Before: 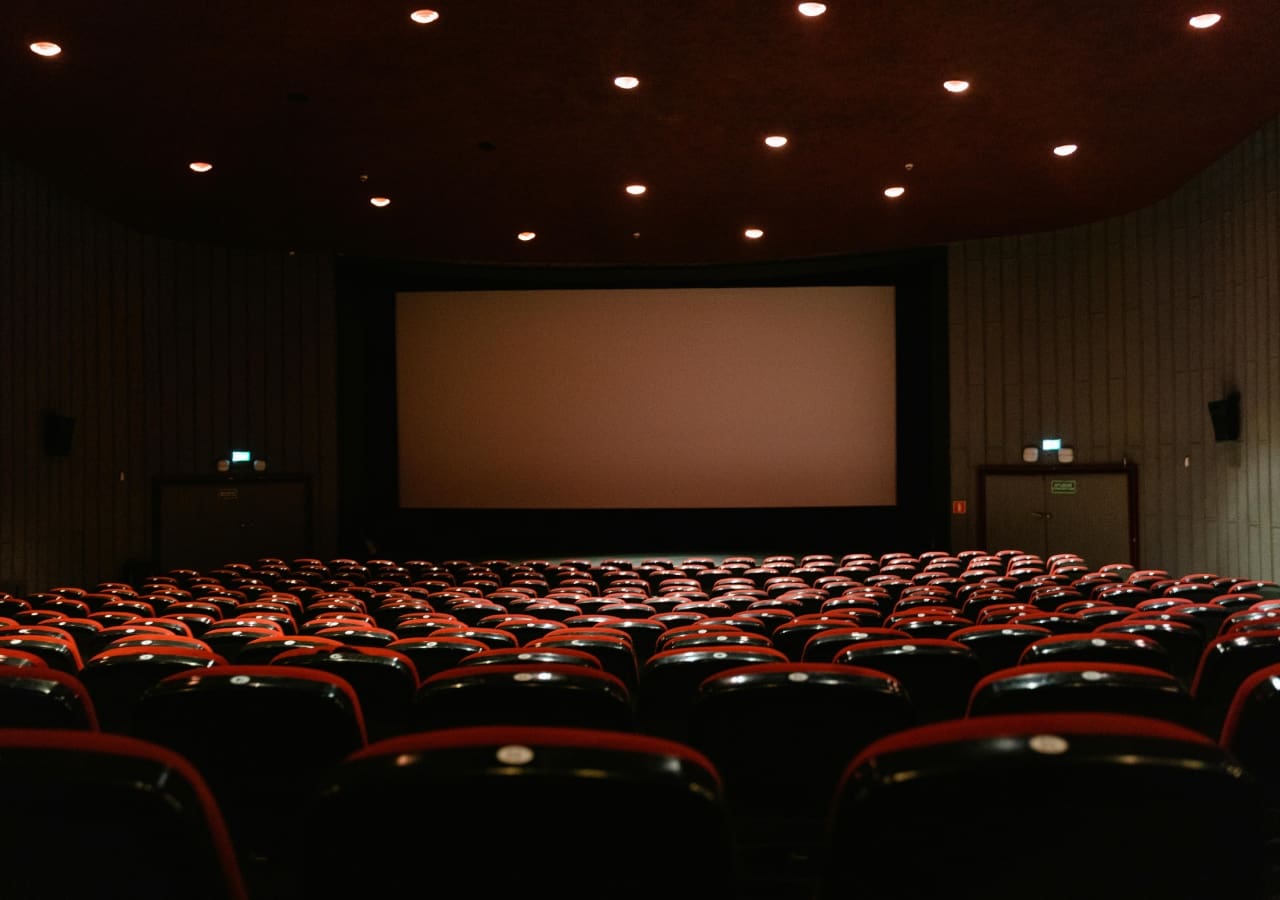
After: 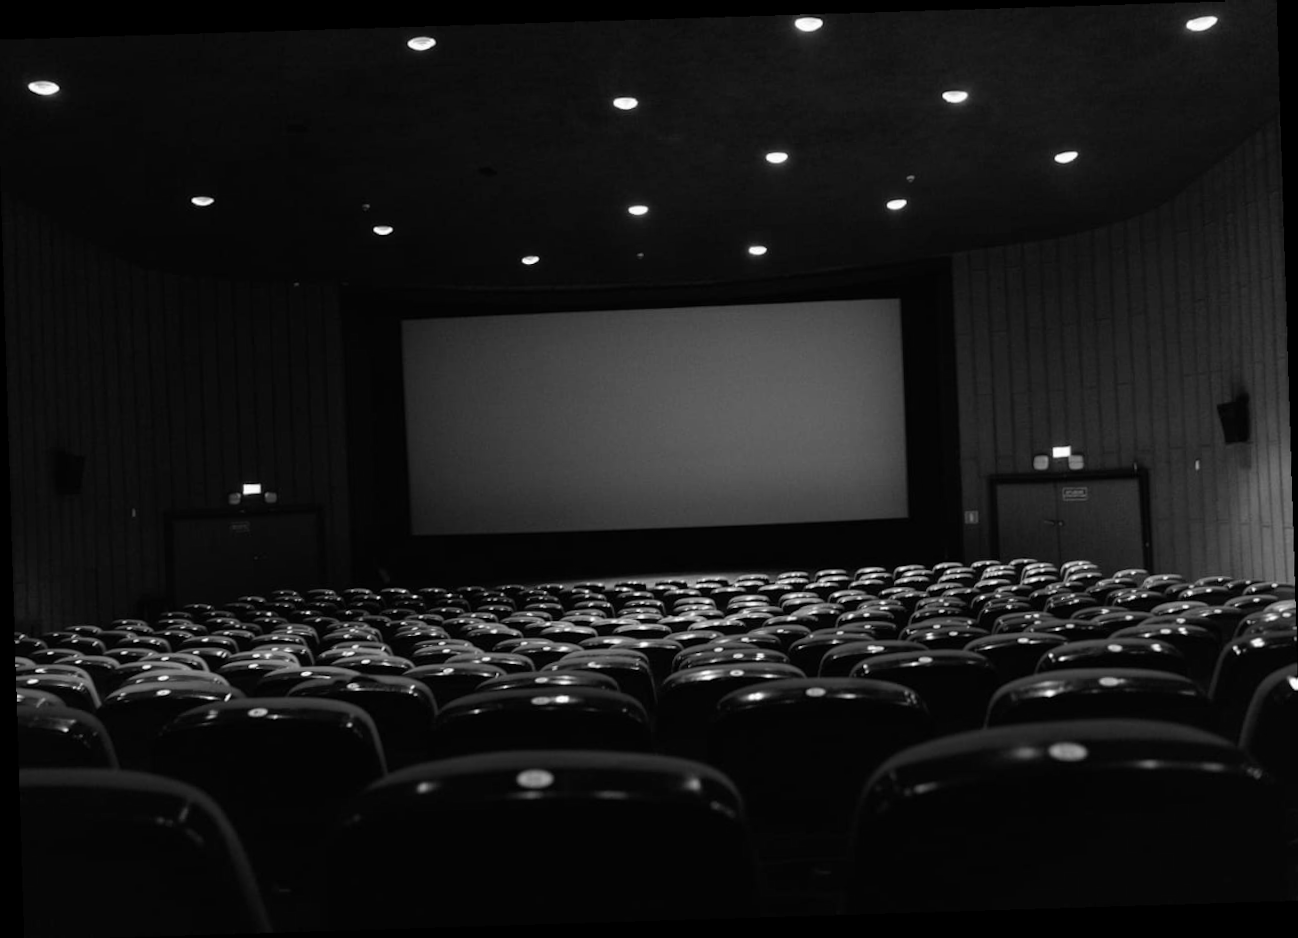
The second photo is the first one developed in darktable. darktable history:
crop and rotate: angle -0.5°
rotate and perspective: rotation -2.29°, automatic cropping off
monochrome: on, module defaults
